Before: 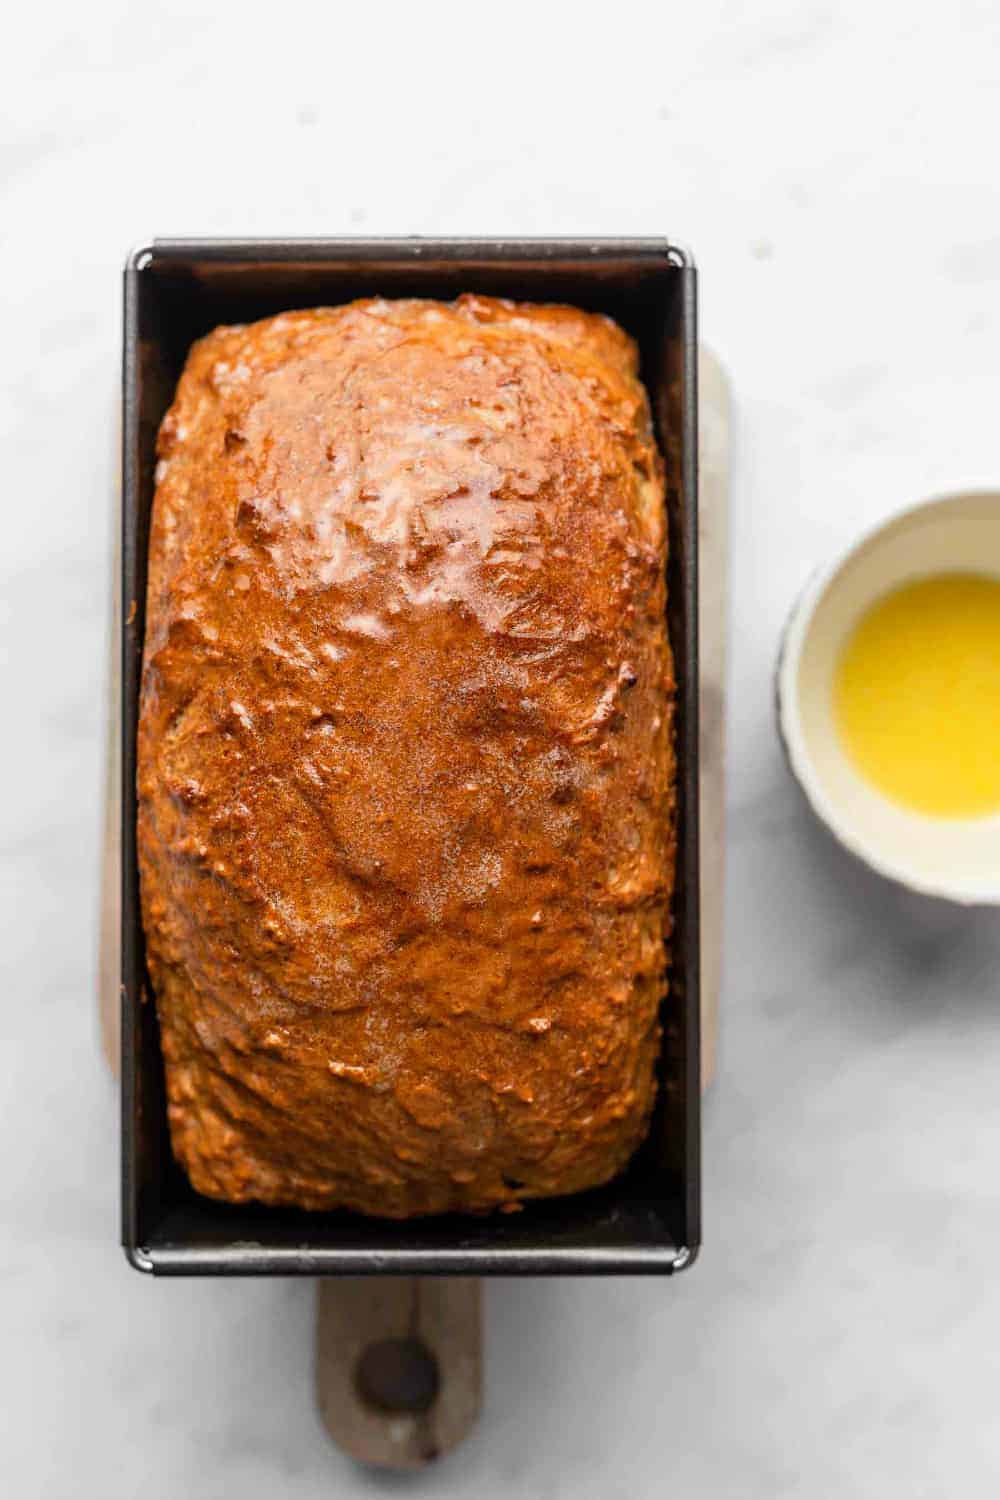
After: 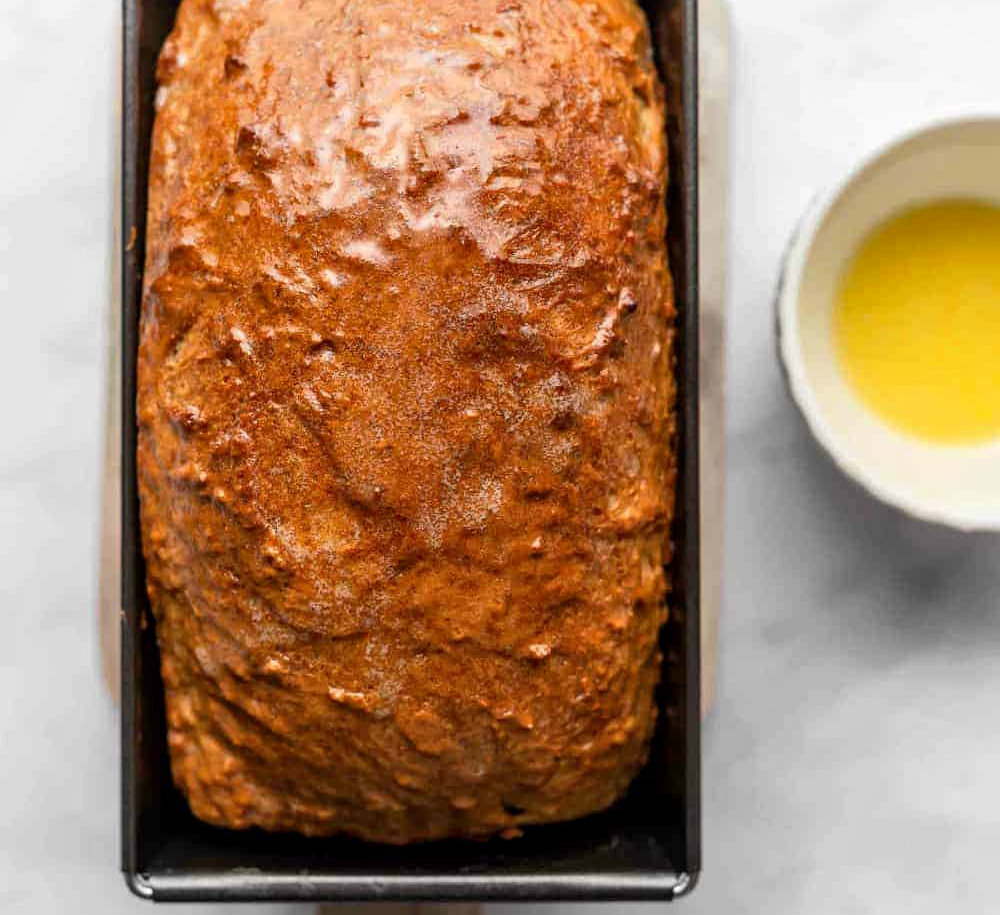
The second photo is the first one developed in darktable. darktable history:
crop and rotate: top 24.972%, bottom 13.975%
local contrast: mode bilateral grid, contrast 20, coarseness 50, detail 120%, midtone range 0.2
